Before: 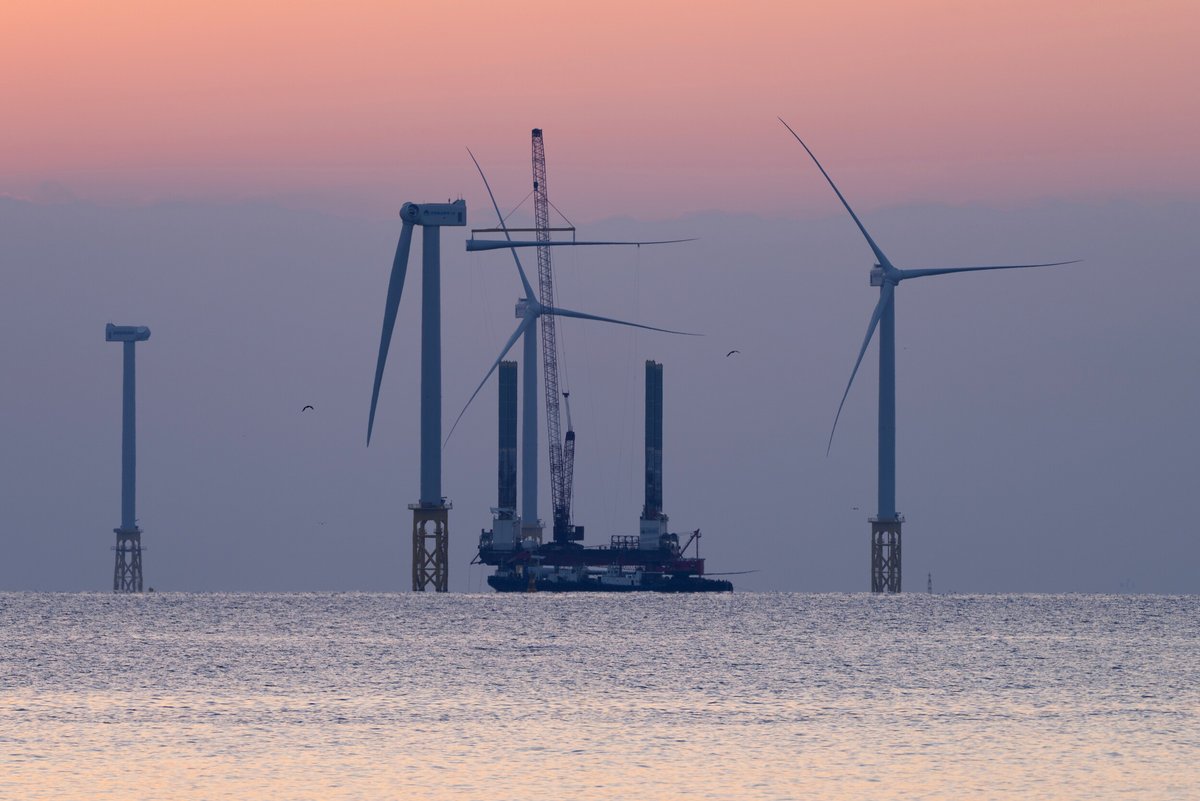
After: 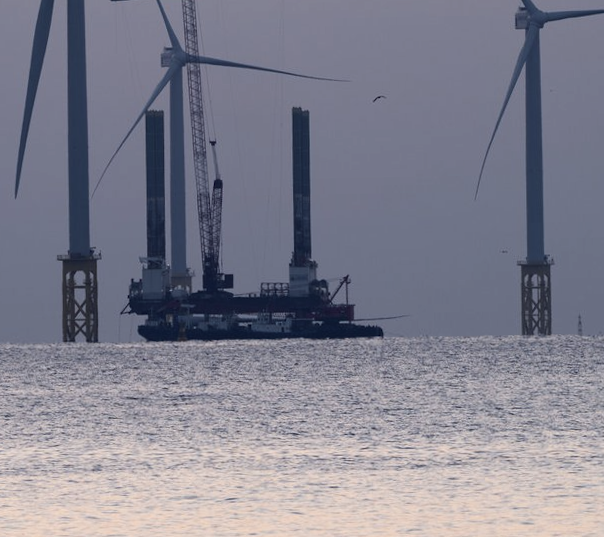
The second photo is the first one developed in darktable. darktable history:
crop and rotate: left 29.237%, top 31.152%, right 19.807%
rotate and perspective: rotation -1°, crop left 0.011, crop right 0.989, crop top 0.025, crop bottom 0.975
contrast brightness saturation: contrast 0.1, saturation -0.3
white balance: red 0.988, blue 1.017
